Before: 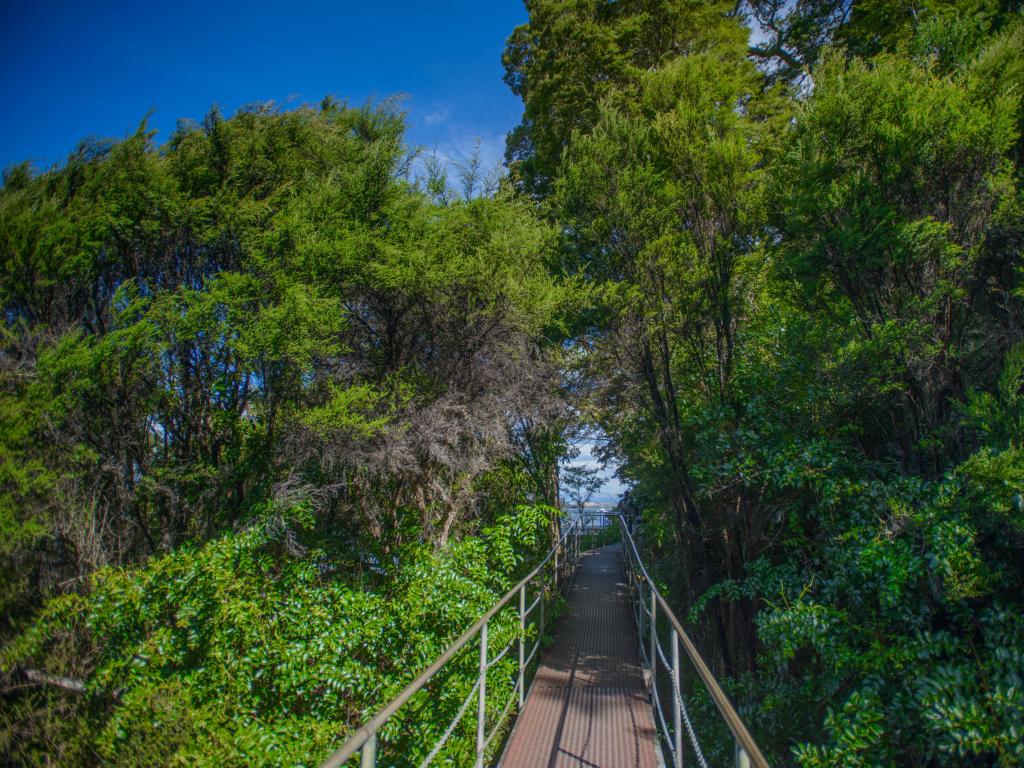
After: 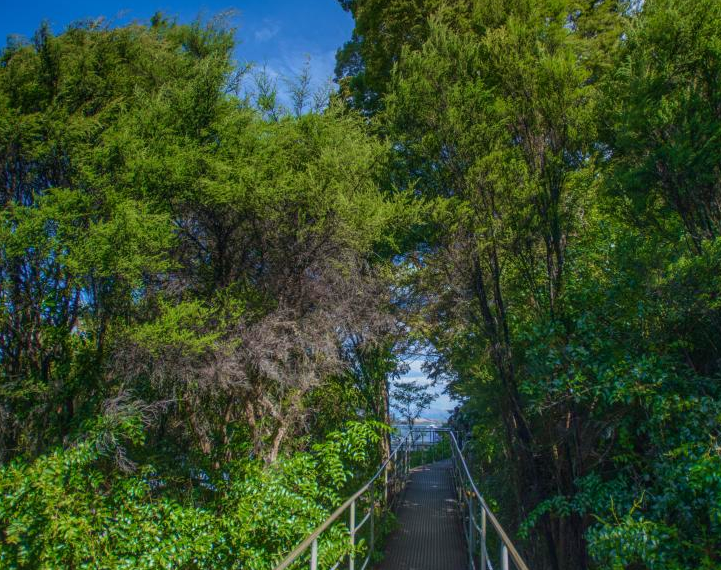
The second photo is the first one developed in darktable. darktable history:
crop and rotate: left 16.616%, top 10.956%, right 12.928%, bottom 14.741%
velvia: strength 29.48%
